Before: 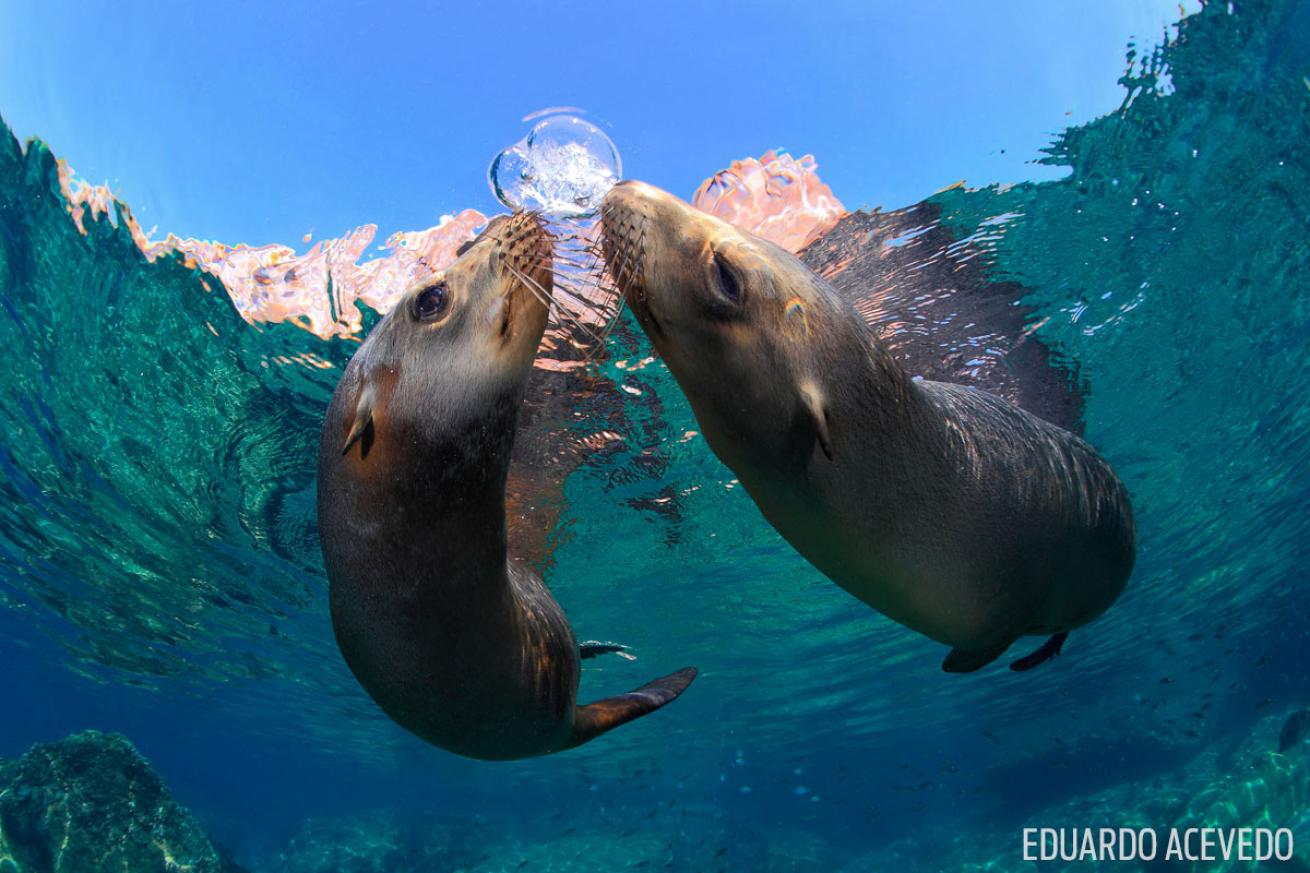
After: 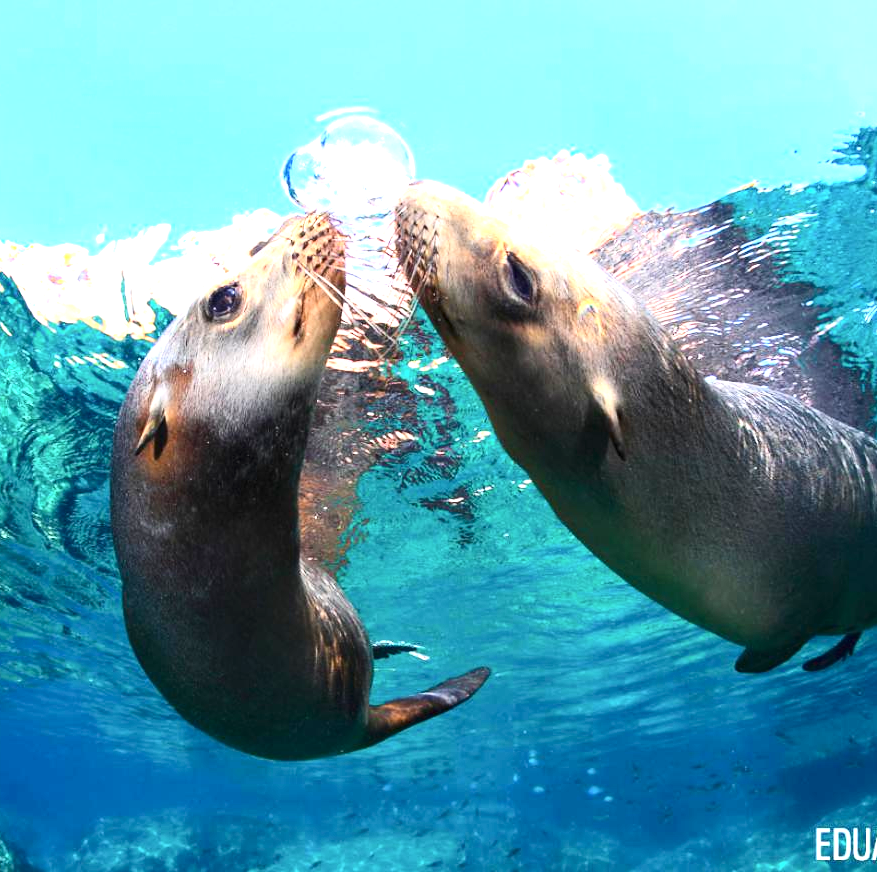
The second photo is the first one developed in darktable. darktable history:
contrast brightness saturation: contrast 0.221
crop and rotate: left 15.818%, right 17.18%
exposure: black level correction 0, exposure 1.672 EV, compensate exposure bias true, compensate highlight preservation false
